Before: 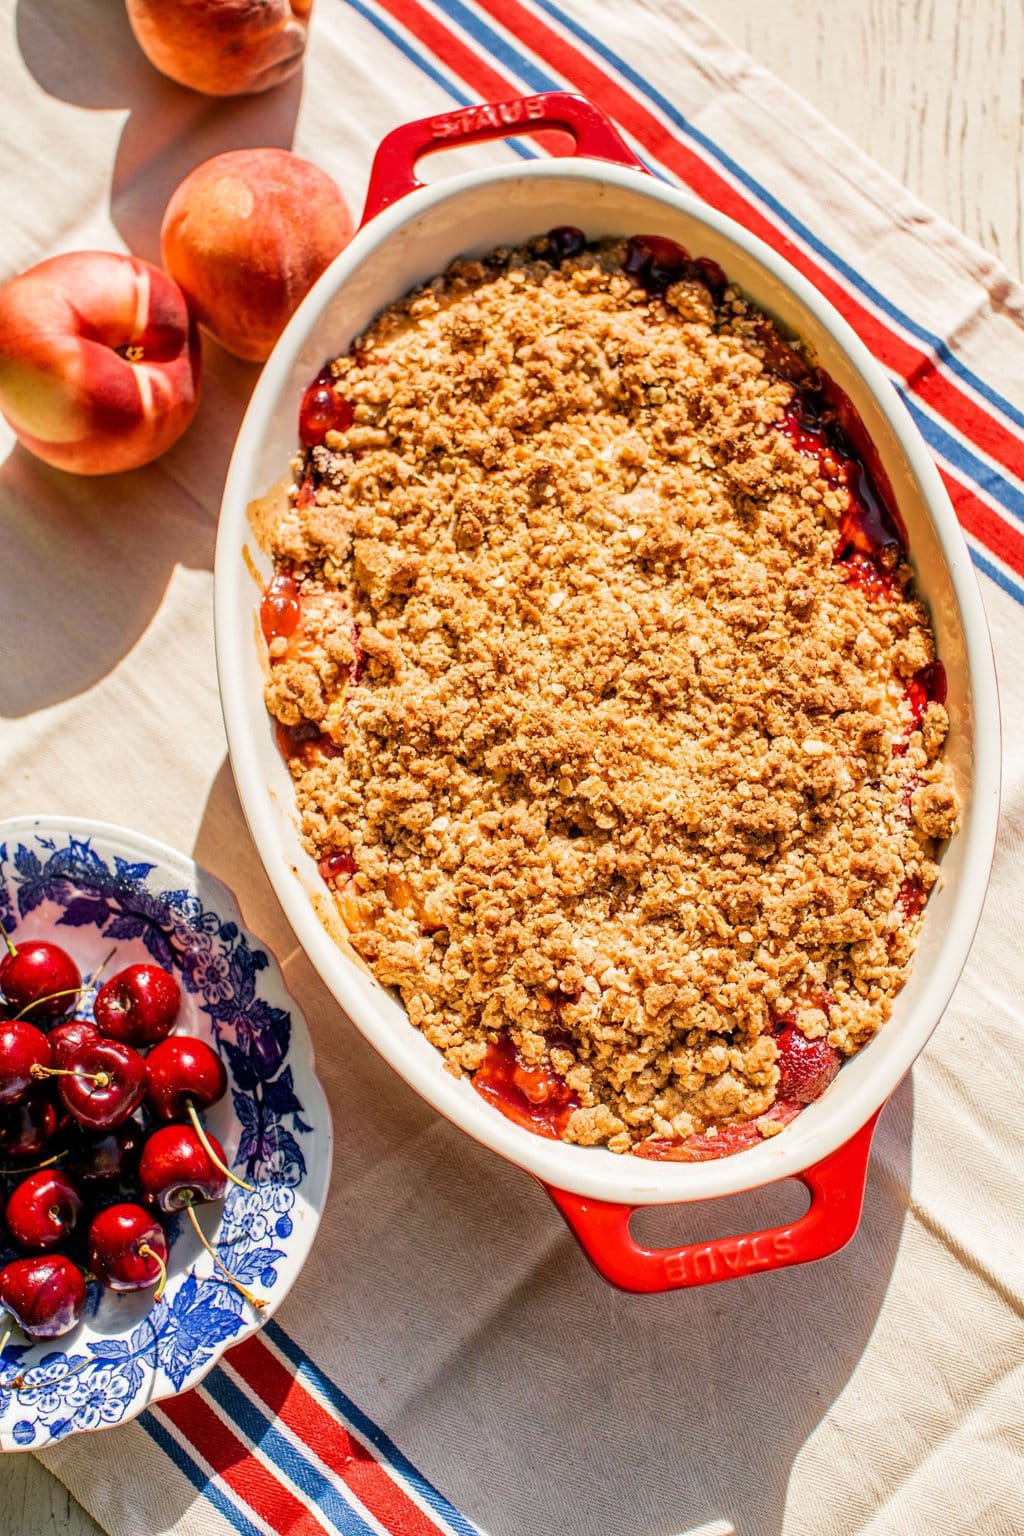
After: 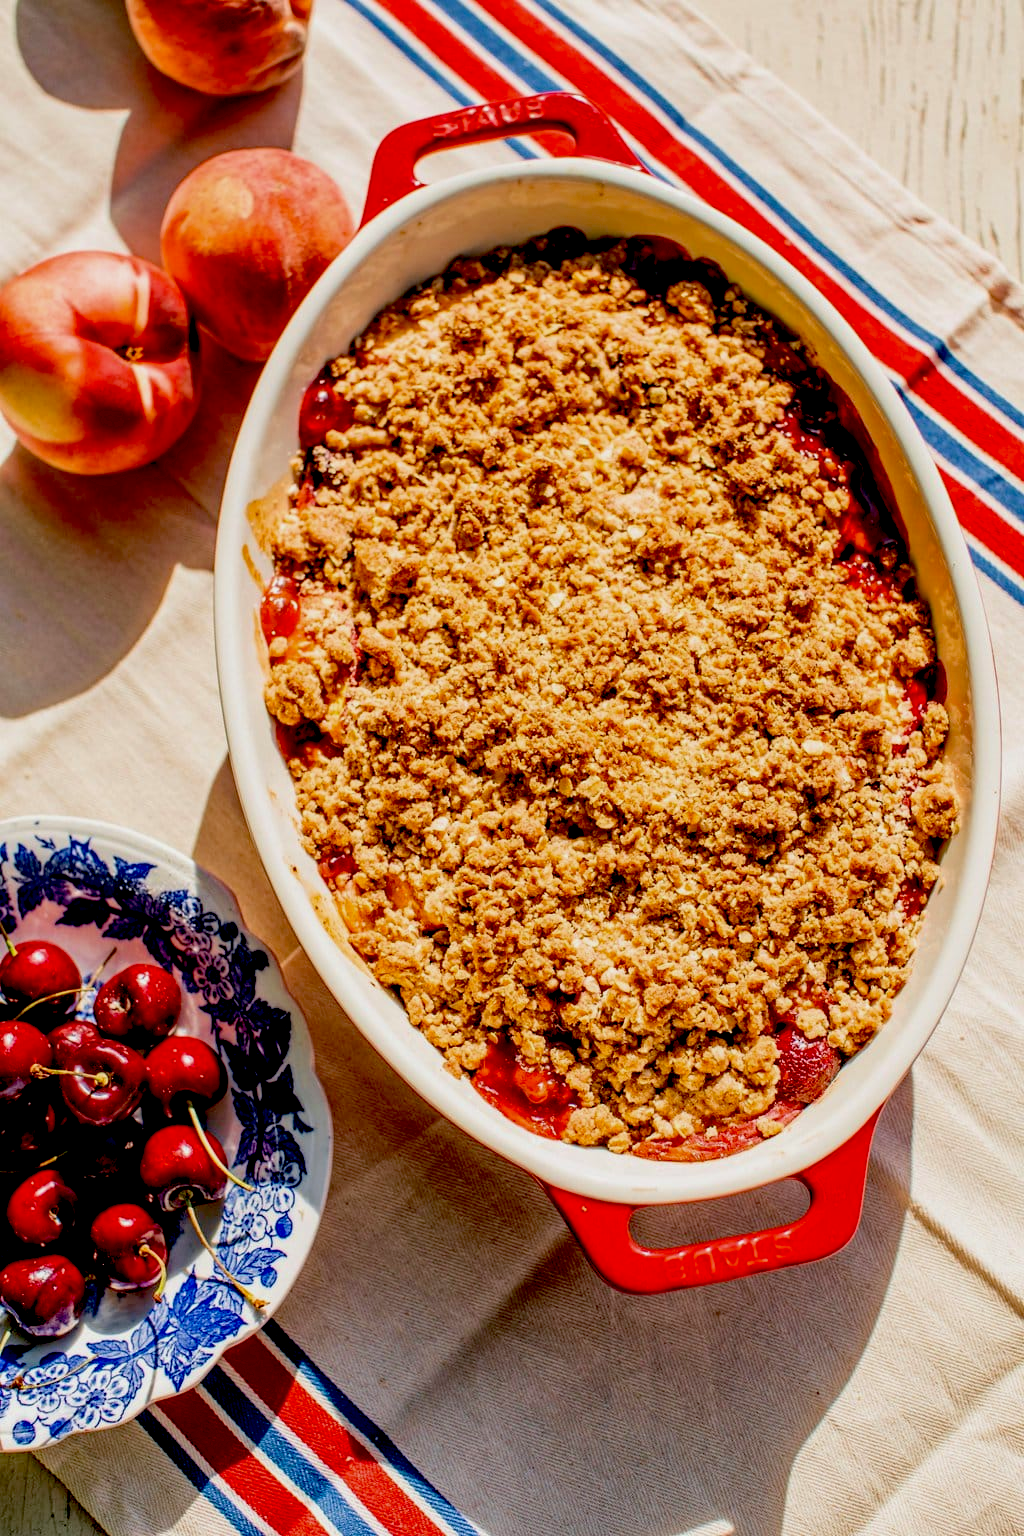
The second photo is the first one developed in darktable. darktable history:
exposure: black level correction 0.046, exposure -0.228 EV, compensate highlight preservation false
velvia: strength 17%
